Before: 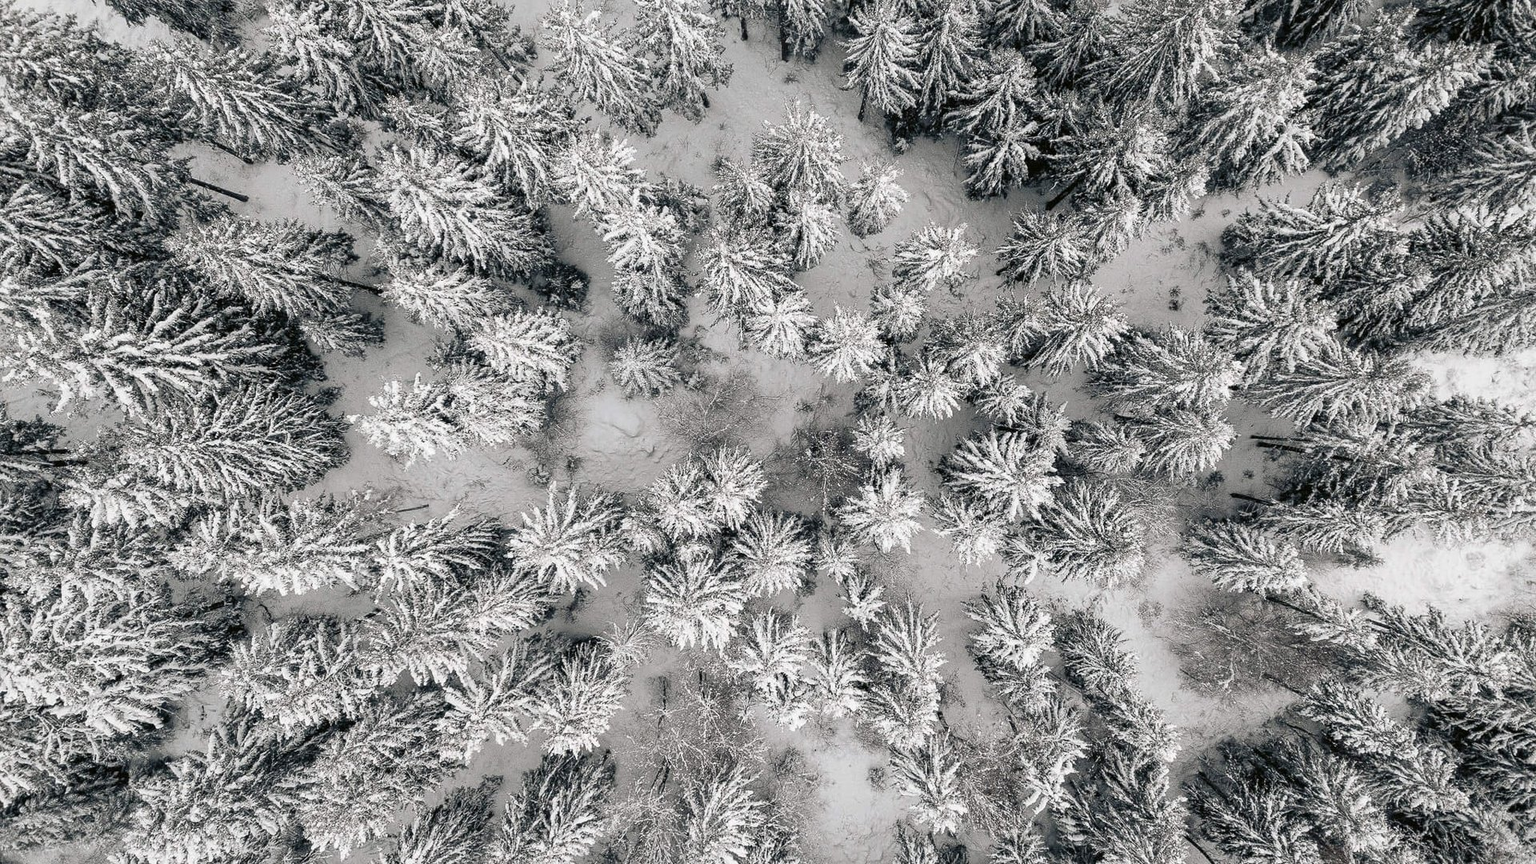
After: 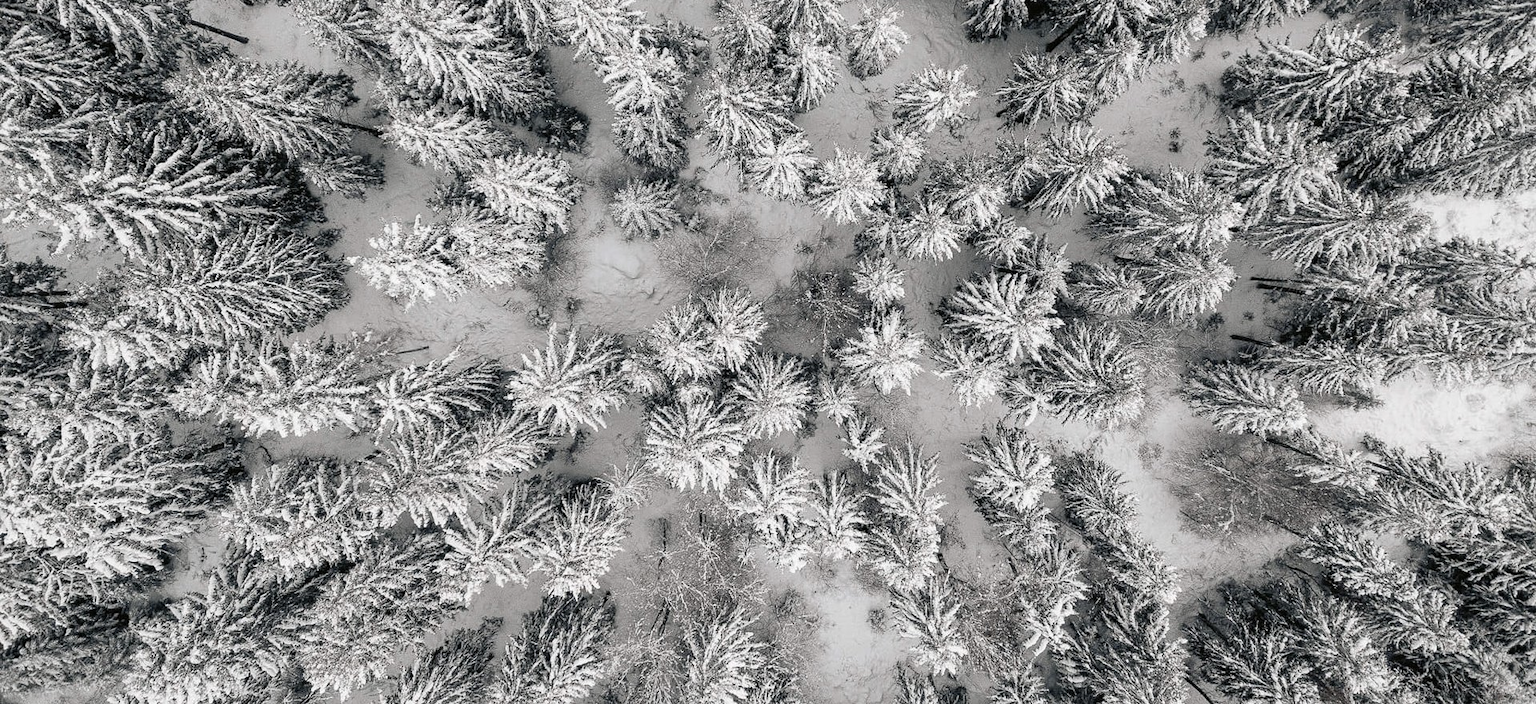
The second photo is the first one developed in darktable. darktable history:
crop and rotate: top 18.507%
color zones: curves: ch0 [(0, 0.5) (0.125, 0.4) (0.25, 0.5) (0.375, 0.4) (0.5, 0.4) (0.625, 0.6) (0.75, 0.6) (0.875, 0.5)]; ch1 [(0, 0.35) (0.125, 0.45) (0.25, 0.35) (0.375, 0.35) (0.5, 0.35) (0.625, 0.35) (0.75, 0.45) (0.875, 0.35)]; ch2 [(0, 0.6) (0.125, 0.5) (0.25, 0.5) (0.375, 0.6) (0.5, 0.6) (0.625, 0.5) (0.75, 0.5) (0.875, 0.5)]
